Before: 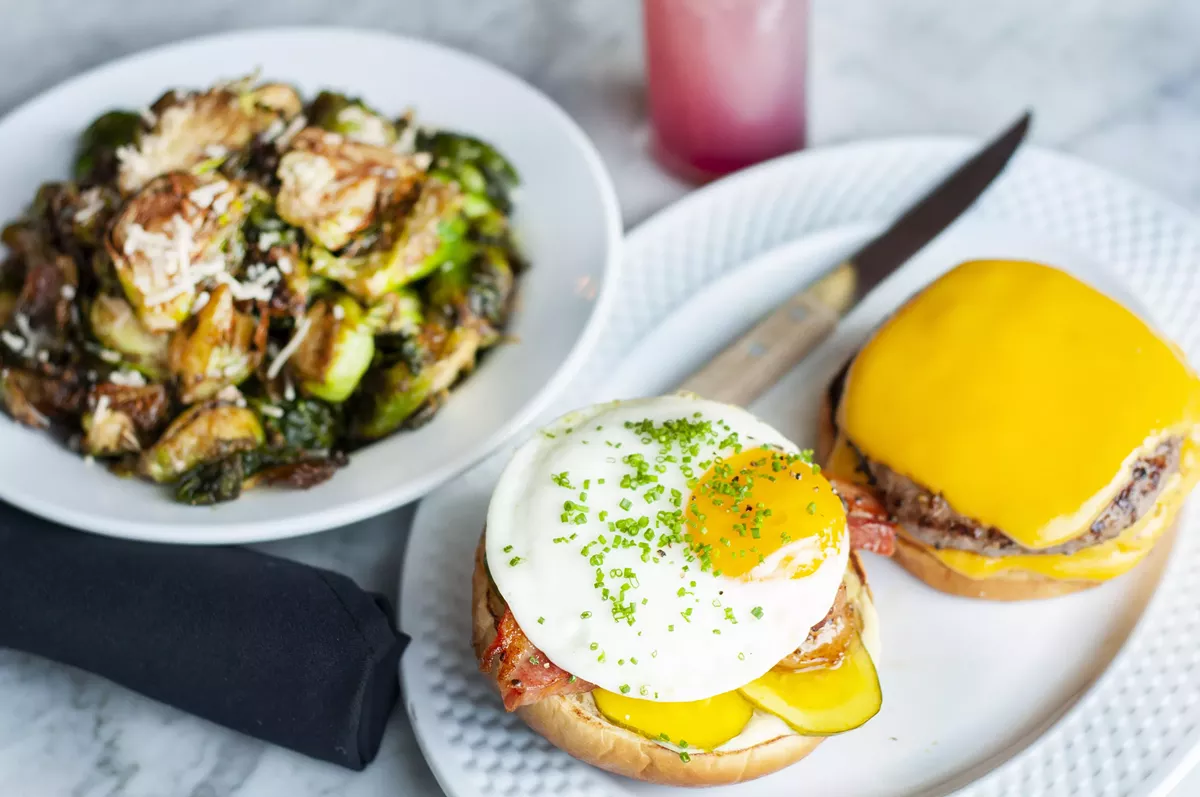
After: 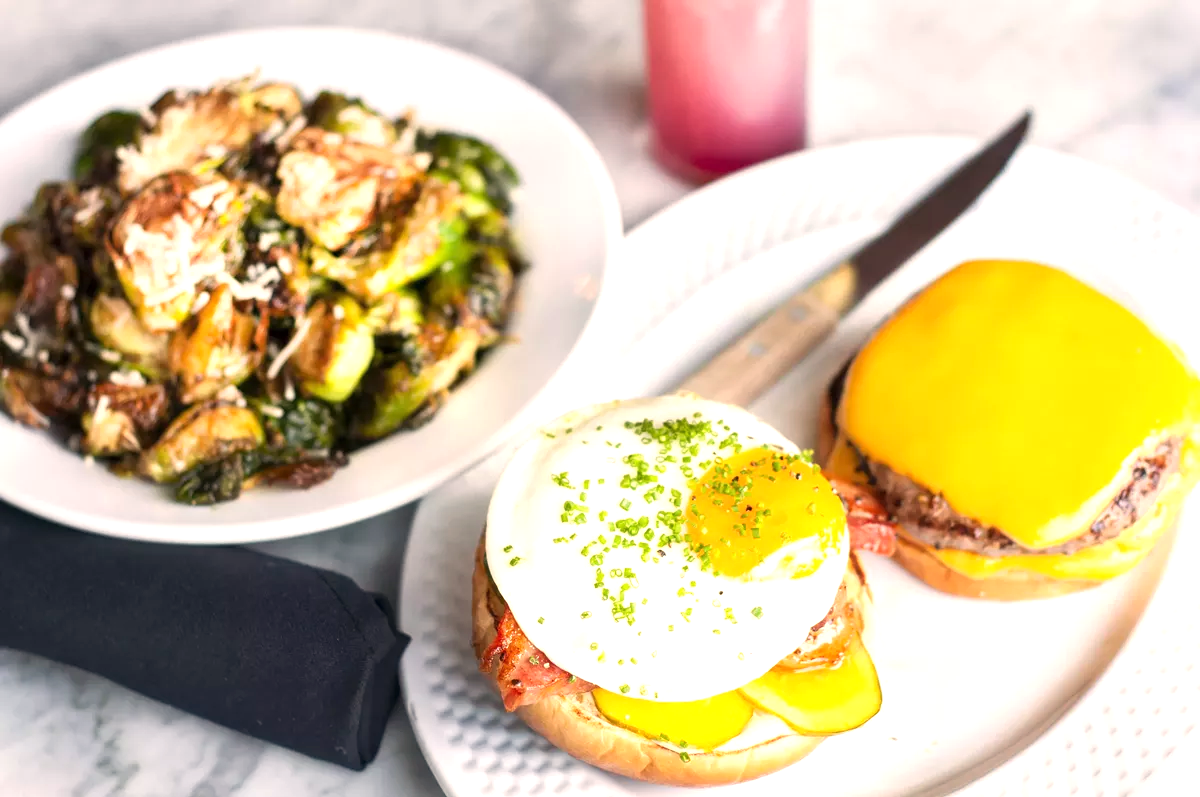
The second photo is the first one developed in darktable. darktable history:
white balance: red 1.127, blue 0.943
exposure: exposure 0.485 EV, compensate highlight preservation false
